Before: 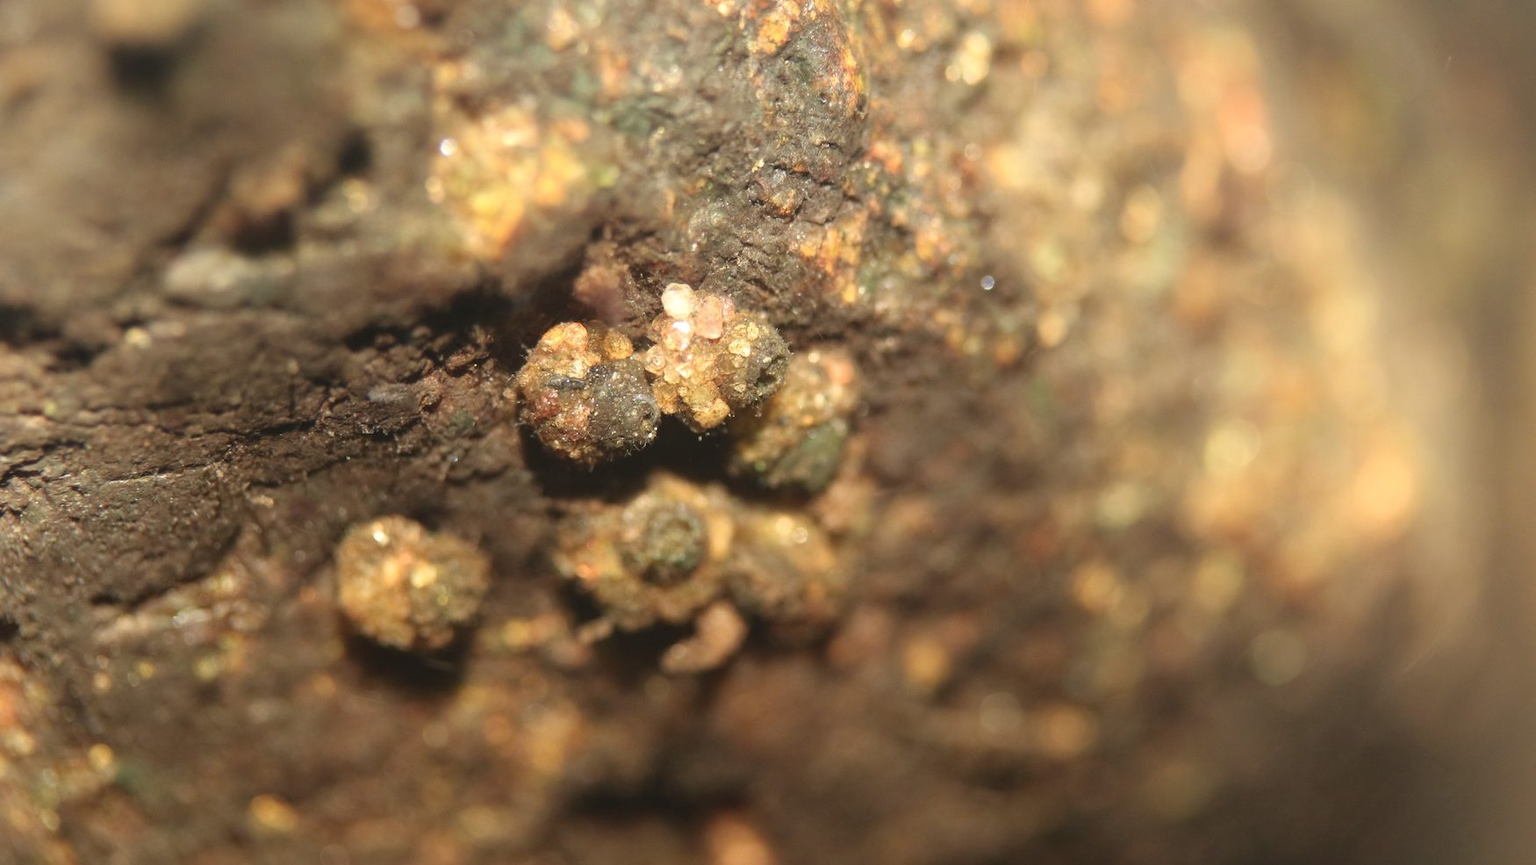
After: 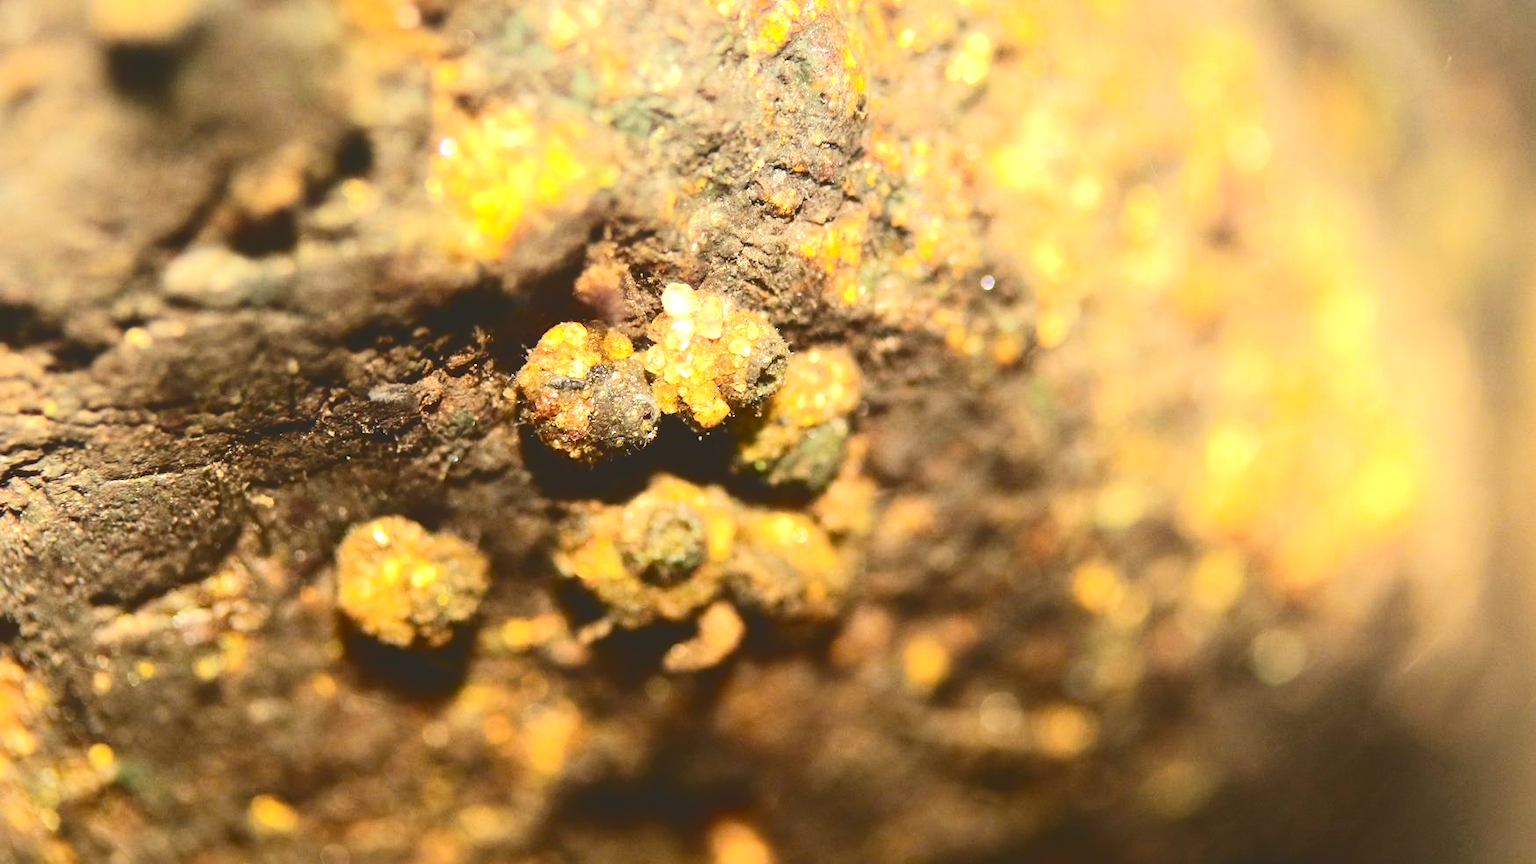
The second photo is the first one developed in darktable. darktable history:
exposure: black level correction 0.001, exposure 0.5 EV, compensate highlight preservation false
contrast brightness saturation: saturation -0.054
tone curve: curves: ch0 [(0, 0) (0.003, 0.145) (0.011, 0.15) (0.025, 0.15) (0.044, 0.156) (0.069, 0.161) (0.1, 0.169) (0.136, 0.175) (0.177, 0.184) (0.224, 0.196) (0.277, 0.234) (0.335, 0.291) (0.399, 0.391) (0.468, 0.505) (0.543, 0.633) (0.623, 0.742) (0.709, 0.826) (0.801, 0.882) (0.898, 0.93) (1, 1)], color space Lab, independent channels, preserve colors none
color balance rgb: perceptual saturation grading › global saturation 29.985%, global vibrance 24.964%, contrast 10.379%
